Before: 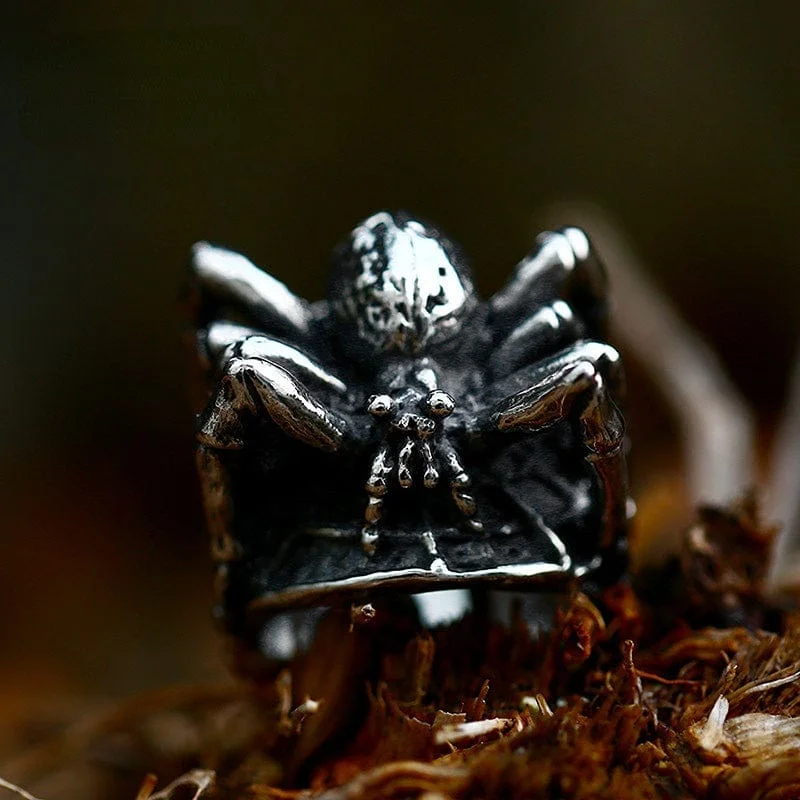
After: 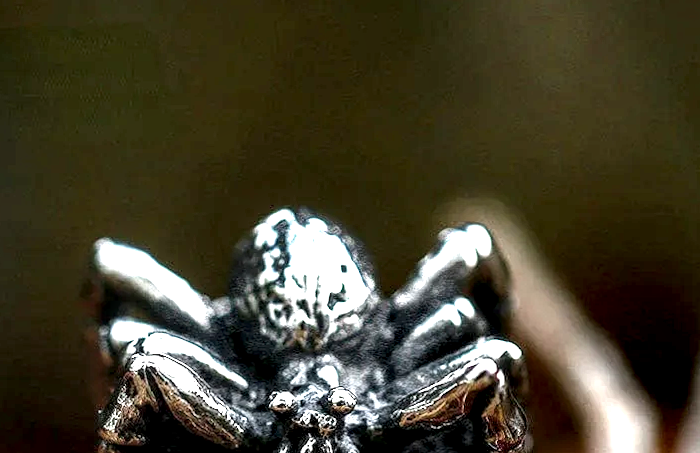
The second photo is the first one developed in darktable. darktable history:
crop and rotate: left 11.812%, bottom 42.776%
local contrast: highlights 80%, shadows 57%, detail 175%, midtone range 0.602
rotate and perspective: rotation 0.192°, lens shift (horizontal) -0.015, crop left 0.005, crop right 0.996, crop top 0.006, crop bottom 0.99
exposure: black level correction 0, exposure 1.2 EV, compensate exposure bias true, compensate highlight preservation false
